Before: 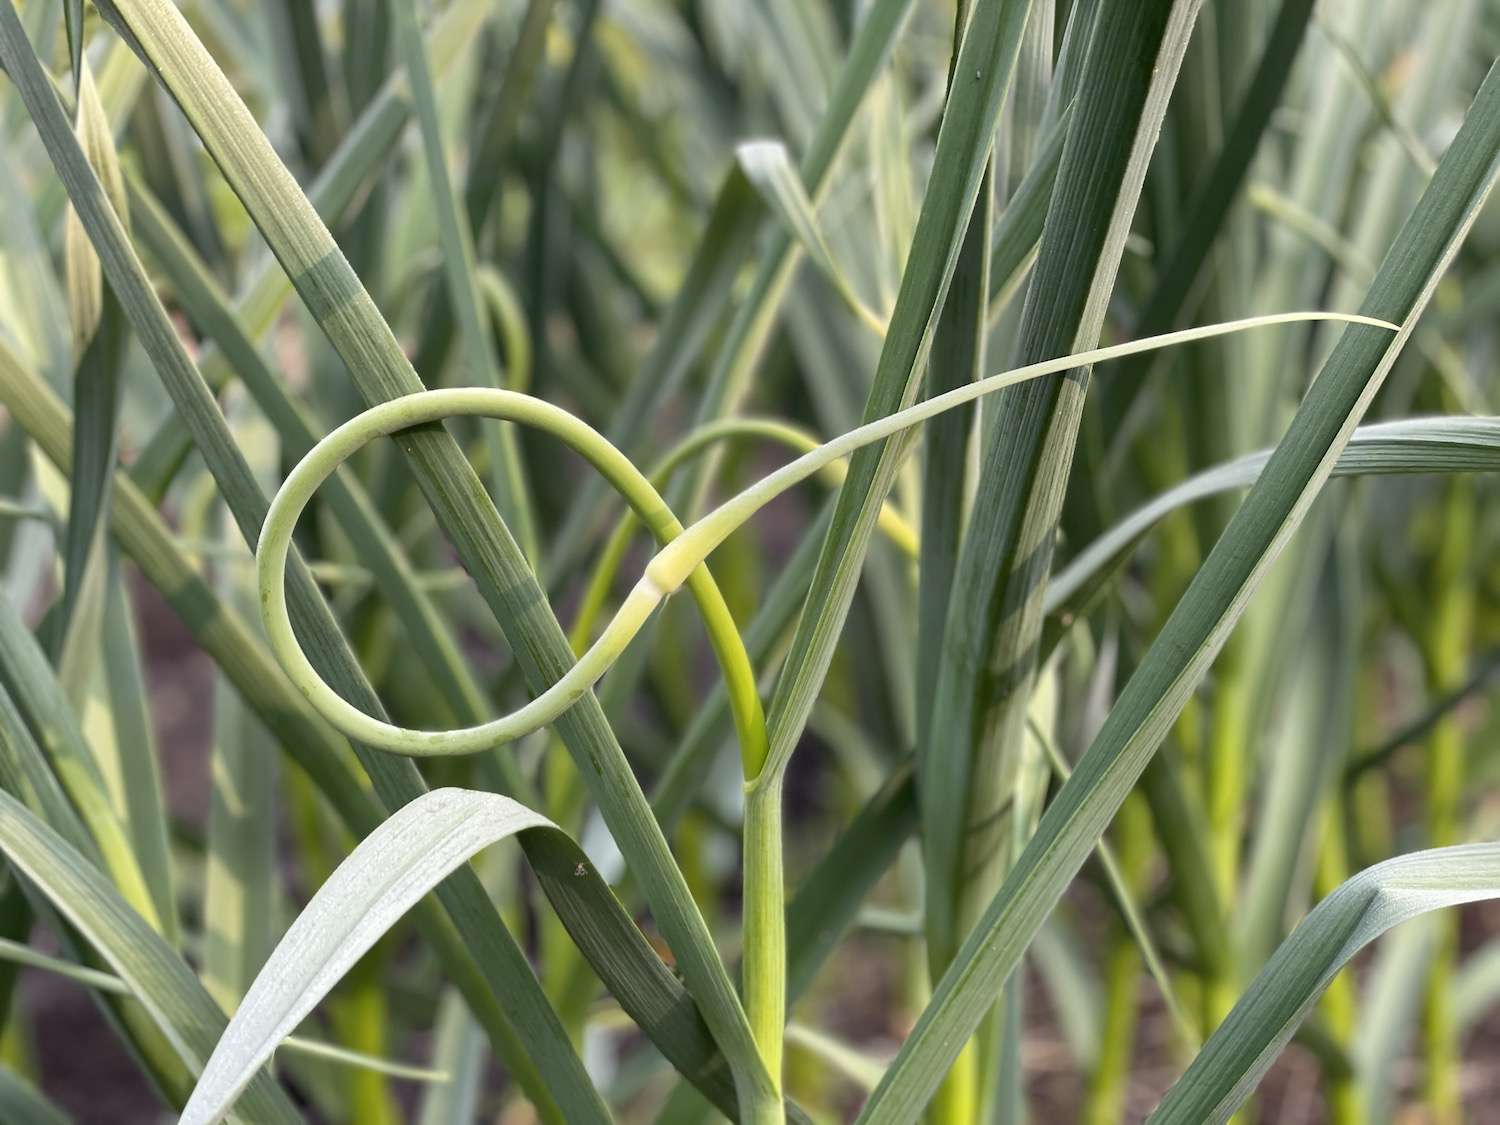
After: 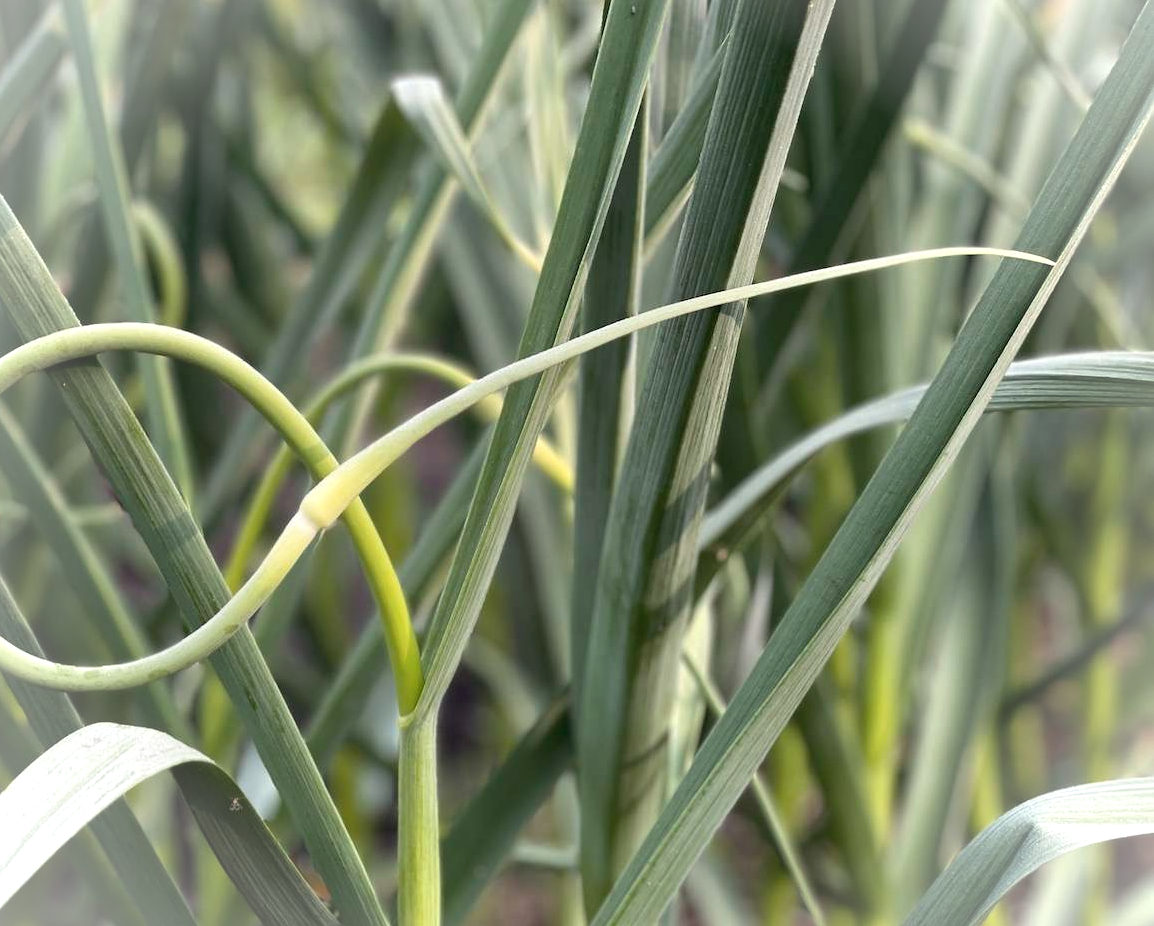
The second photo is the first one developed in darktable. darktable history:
crop: left 23.044%, top 5.852%, bottom 11.825%
vignetting: brightness 0.287, saturation -0.002
color zones: curves: ch0 [(0, 0.5) (0.143, 0.5) (0.286, 0.5) (0.429, 0.504) (0.571, 0.5) (0.714, 0.509) (0.857, 0.5) (1, 0.5)]; ch1 [(0, 0.425) (0.143, 0.425) (0.286, 0.375) (0.429, 0.405) (0.571, 0.5) (0.714, 0.47) (0.857, 0.425) (1, 0.435)]; ch2 [(0, 0.5) (0.143, 0.5) (0.286, 0.5) (0.429, 0.517) (0.571, 0.5) (0.714, 0.51) (0.857, 0.5) (1, 0.5)]
exposure: black level correction 0.001, exposure 0.141 EV, compensate highlight preservation false
